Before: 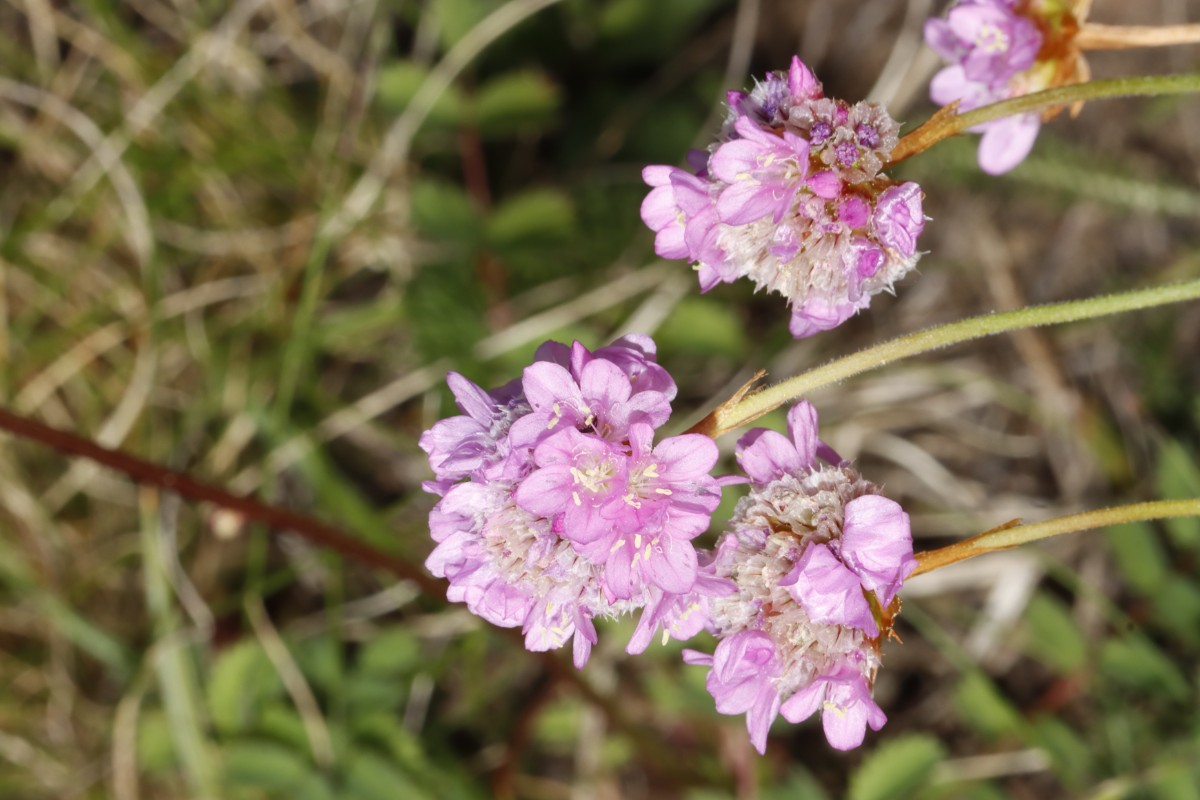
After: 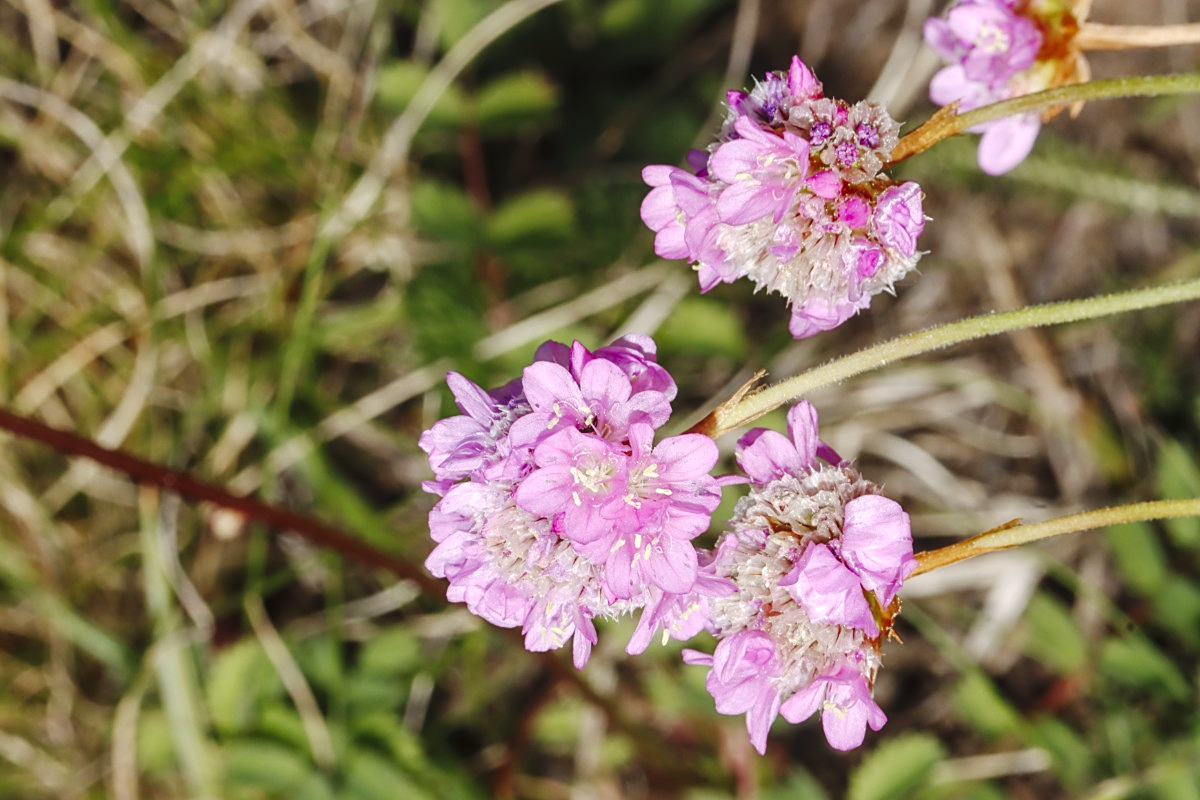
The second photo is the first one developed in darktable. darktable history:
tone curve: curves: ch0 [(0, 0) (0.003, 0.054) (0.011, 0.058) (0.025, 0.069) (0.044, 0.087) (0.069, 0.1) (0.1, 0.123) (0.136, 0.152) (0.177, 0.183) (0.224, 0.234) (0.277, 0.291) (0.335, 0.367) (0.399, 0.441) (0.468, 0.524) (0.543, 0.6) (0.623, 0.673) (0.709, 0.744) (0.801, 0.812) (0.898, 0.89) (1, 1)], preserve colors none
sharpen: on, module defaults
local contrast: on, module defaults
color zones: curves: ch1 [(0.25, 0.5) (0.747, 0.71)]
